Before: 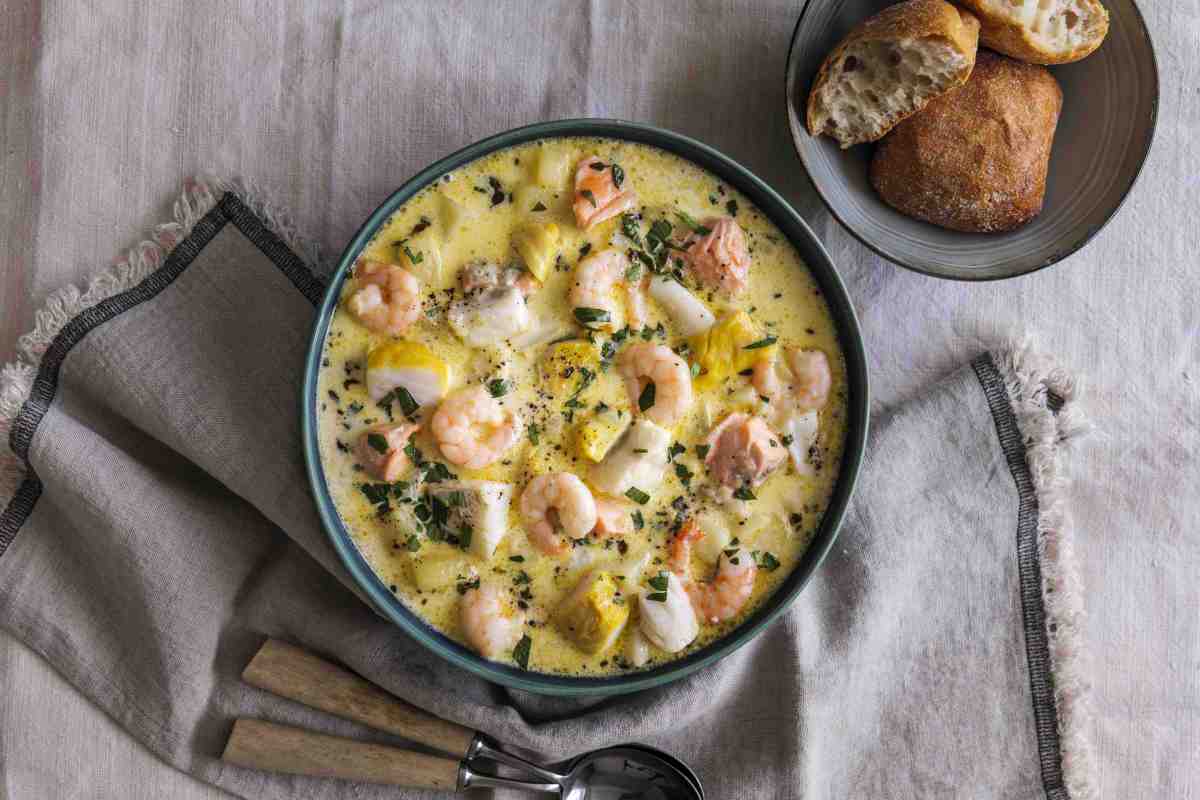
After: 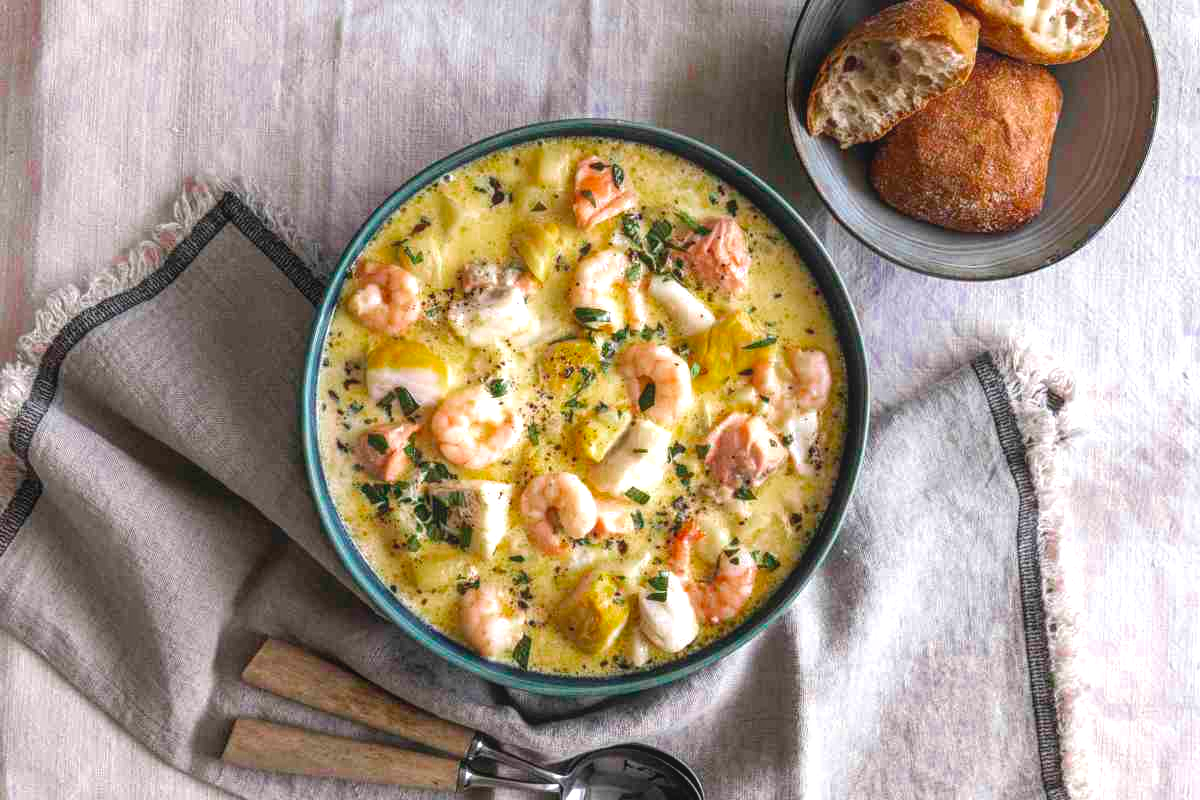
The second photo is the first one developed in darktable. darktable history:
color zones: curves: ch0 [(0.27, 0.396) (0.563, 0.504) (0.75, 0.5) (0.787, 0.307)]
exposure: black level correction 0, exposure 1 EV, compensate highlight preservation false
local contrast: on, module defaults
contrast equalizer: octaves 7, y [[0.5, 0.486, 0.447, 0.446, 0.489, 0.5], [0.5 ×6], [0.5 ×6], [0 ×6], [0 ×6]]
contrast brightness saturation: contrast -0.087, brightness -0.034, saturation -0.112
